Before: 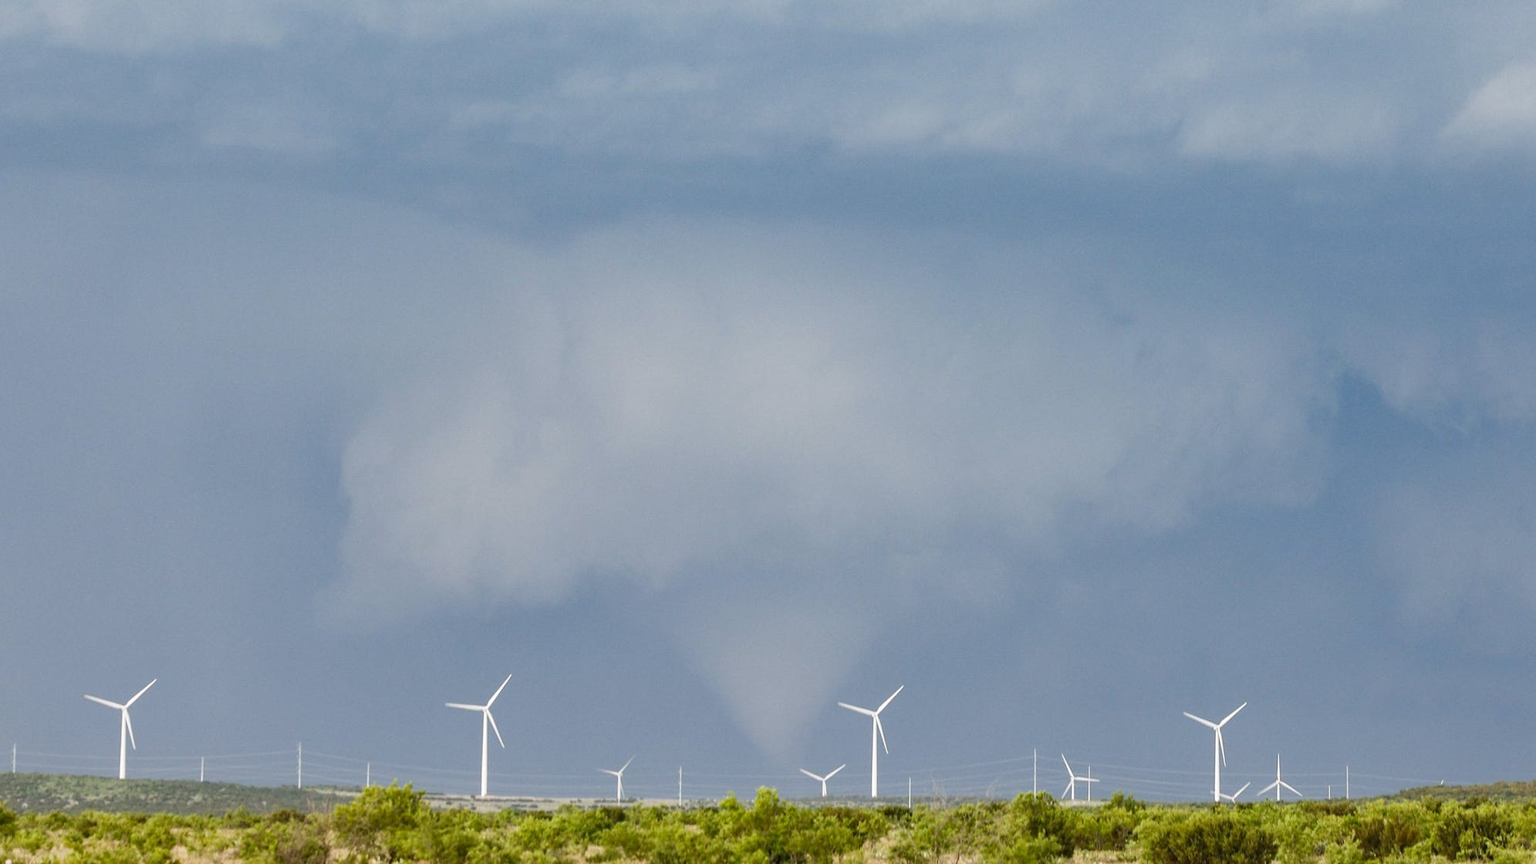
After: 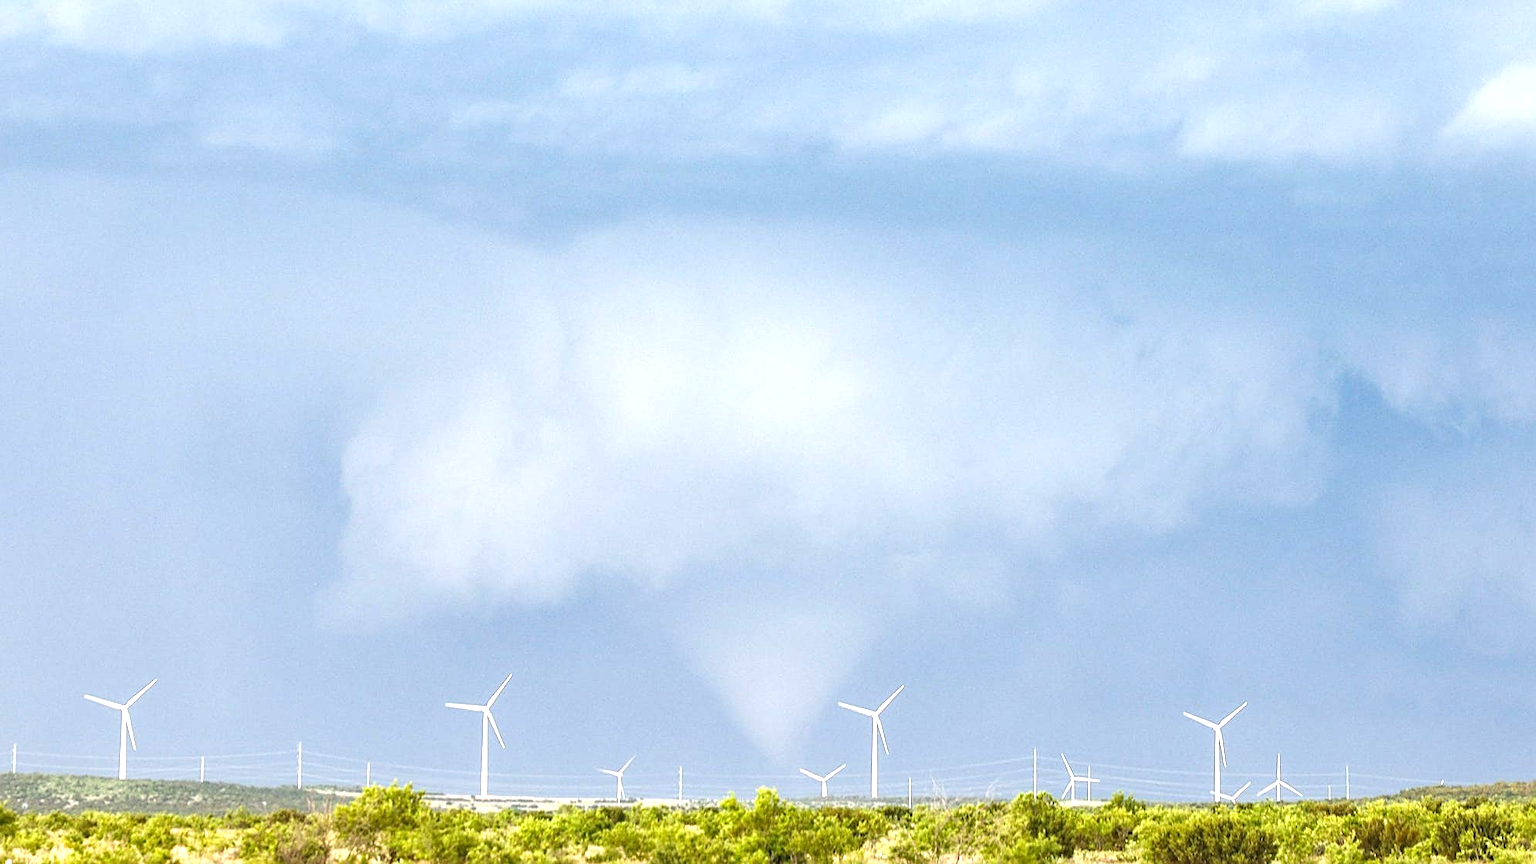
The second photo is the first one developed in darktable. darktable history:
sharpen: on, module defaults
exposure: exposure 1.142 EV, compensate exposure bias true, compensate highlight preservation false
local contrast: detail 110%
